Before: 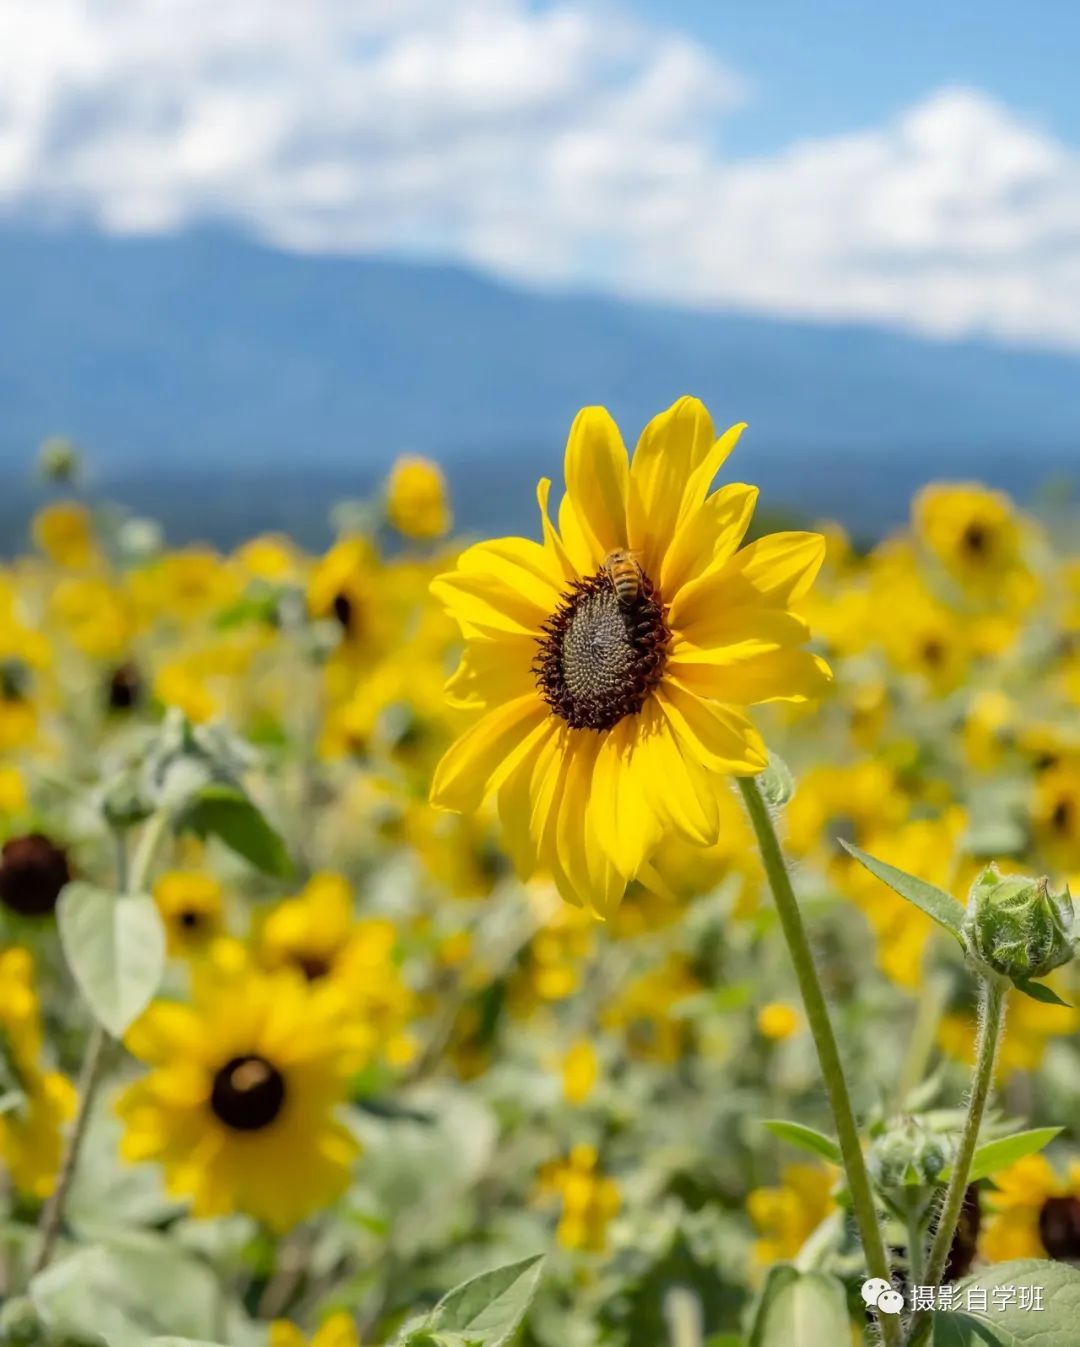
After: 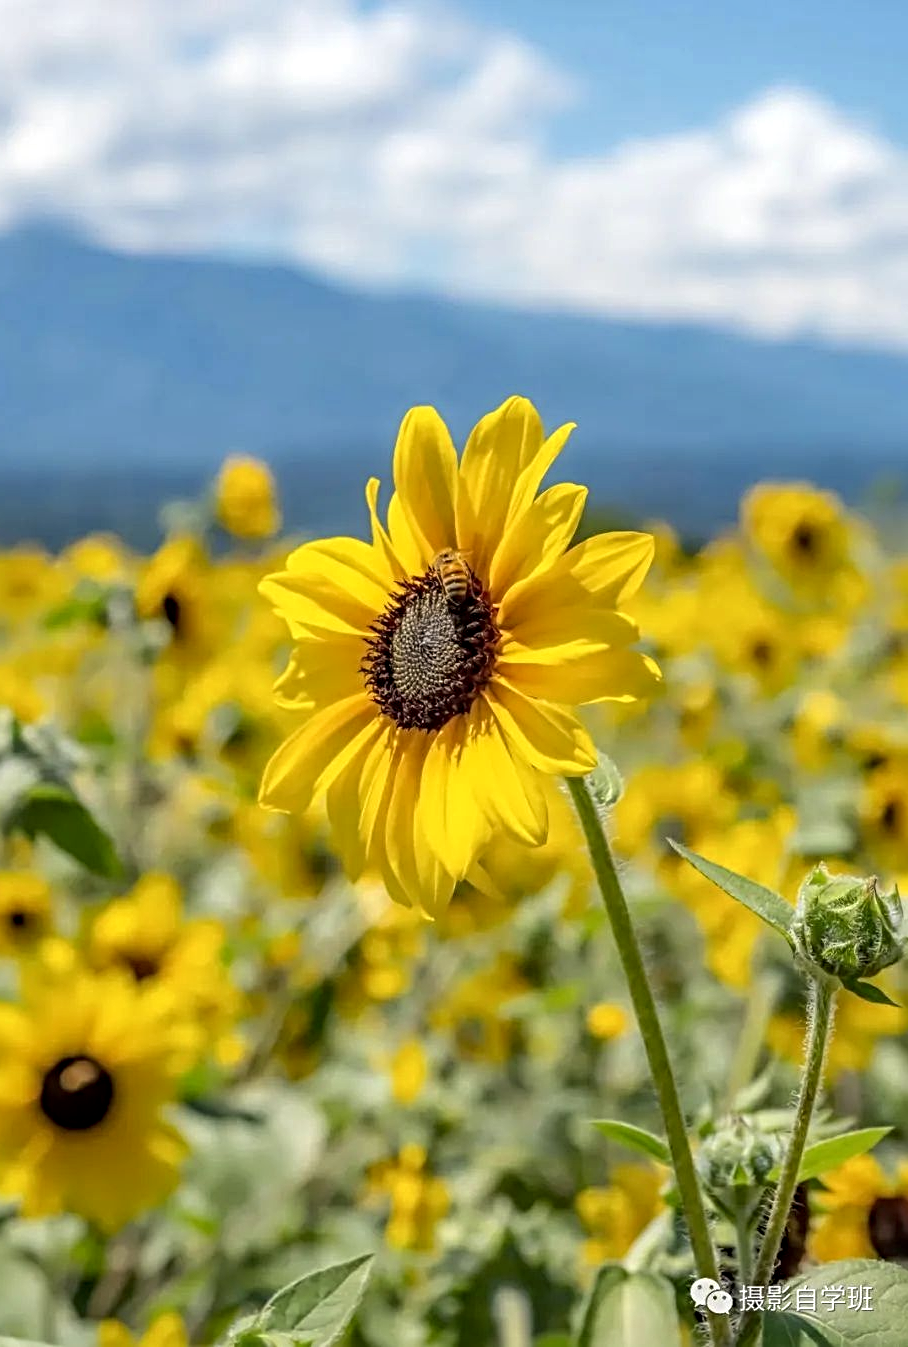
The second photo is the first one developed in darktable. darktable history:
sharpen: radius 3.95
crop: left 15.919%
local contrast: on, module defaults
